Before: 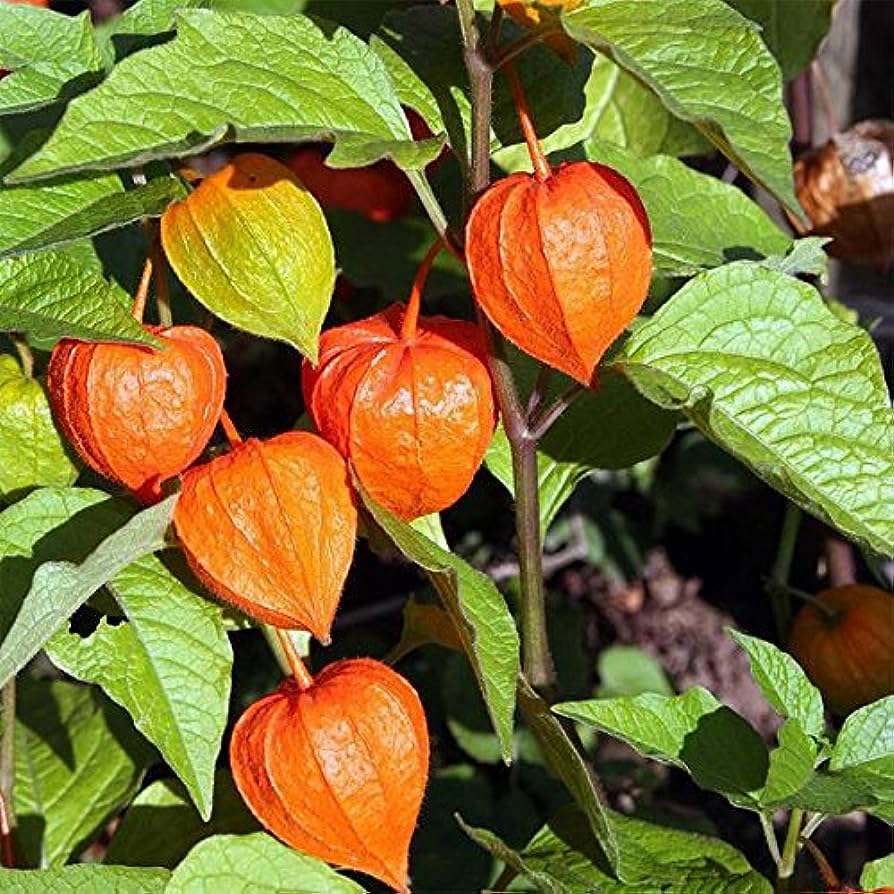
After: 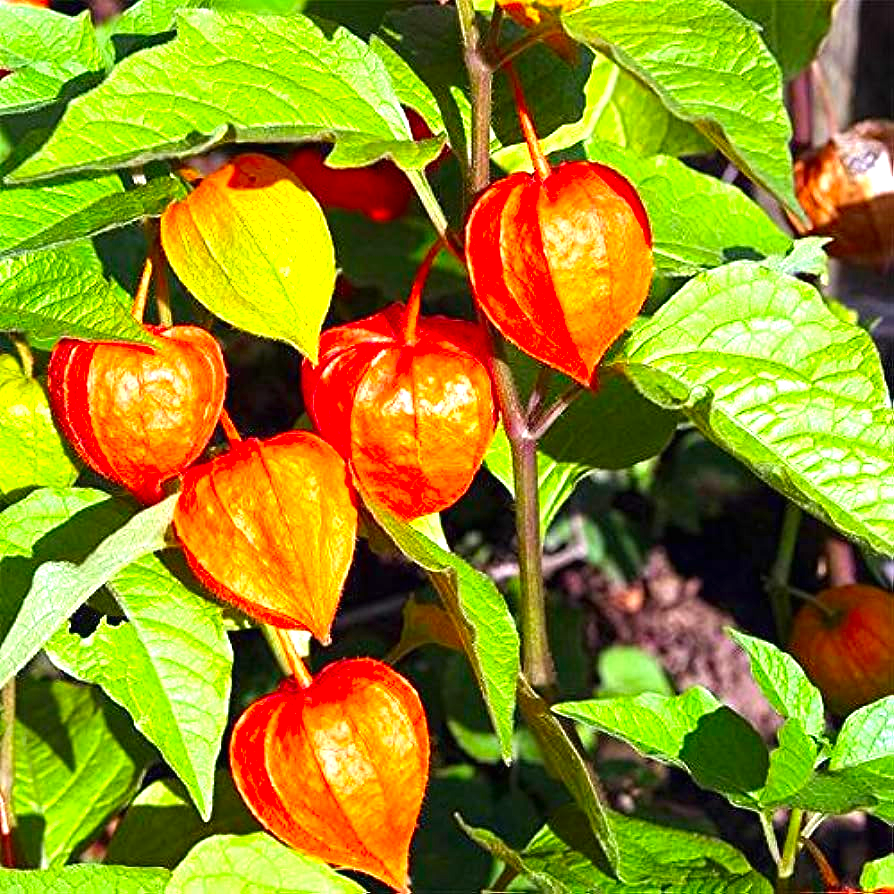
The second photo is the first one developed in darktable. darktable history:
exposure: black level correction 0, exposure 0.953 EV, compensate exposure bias true, compensate highlight preservation false
contrast brightness saturation: saturation 0.5
